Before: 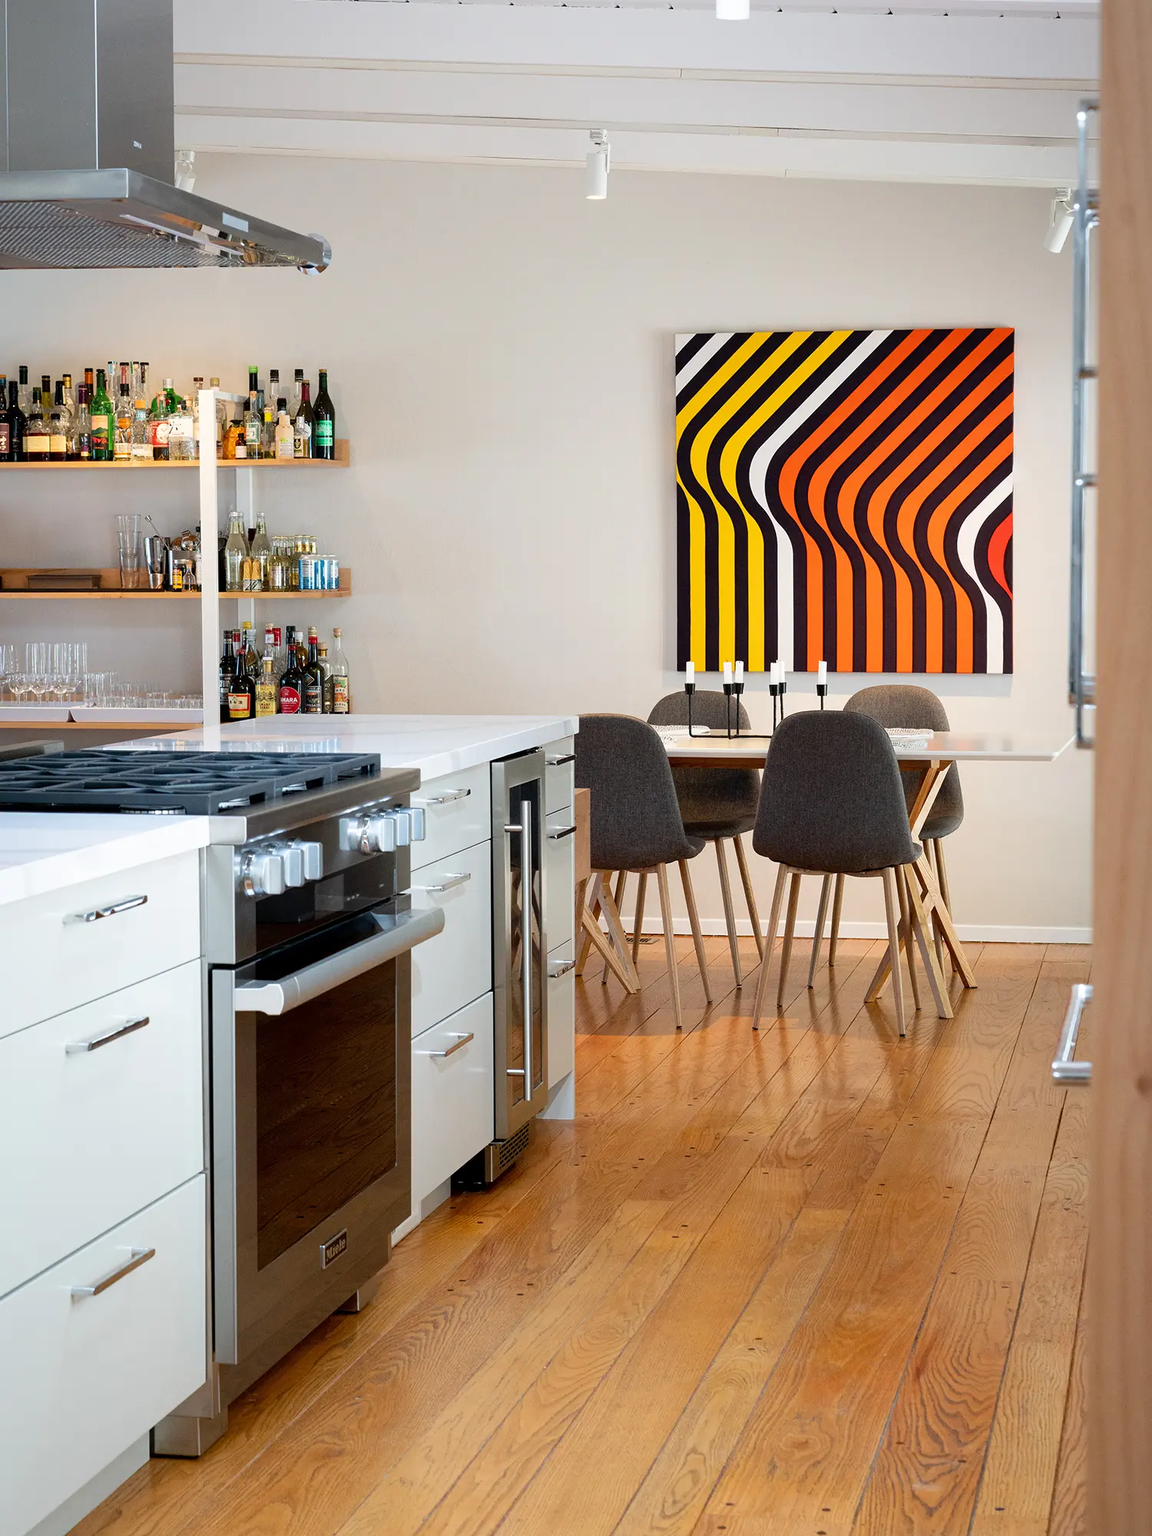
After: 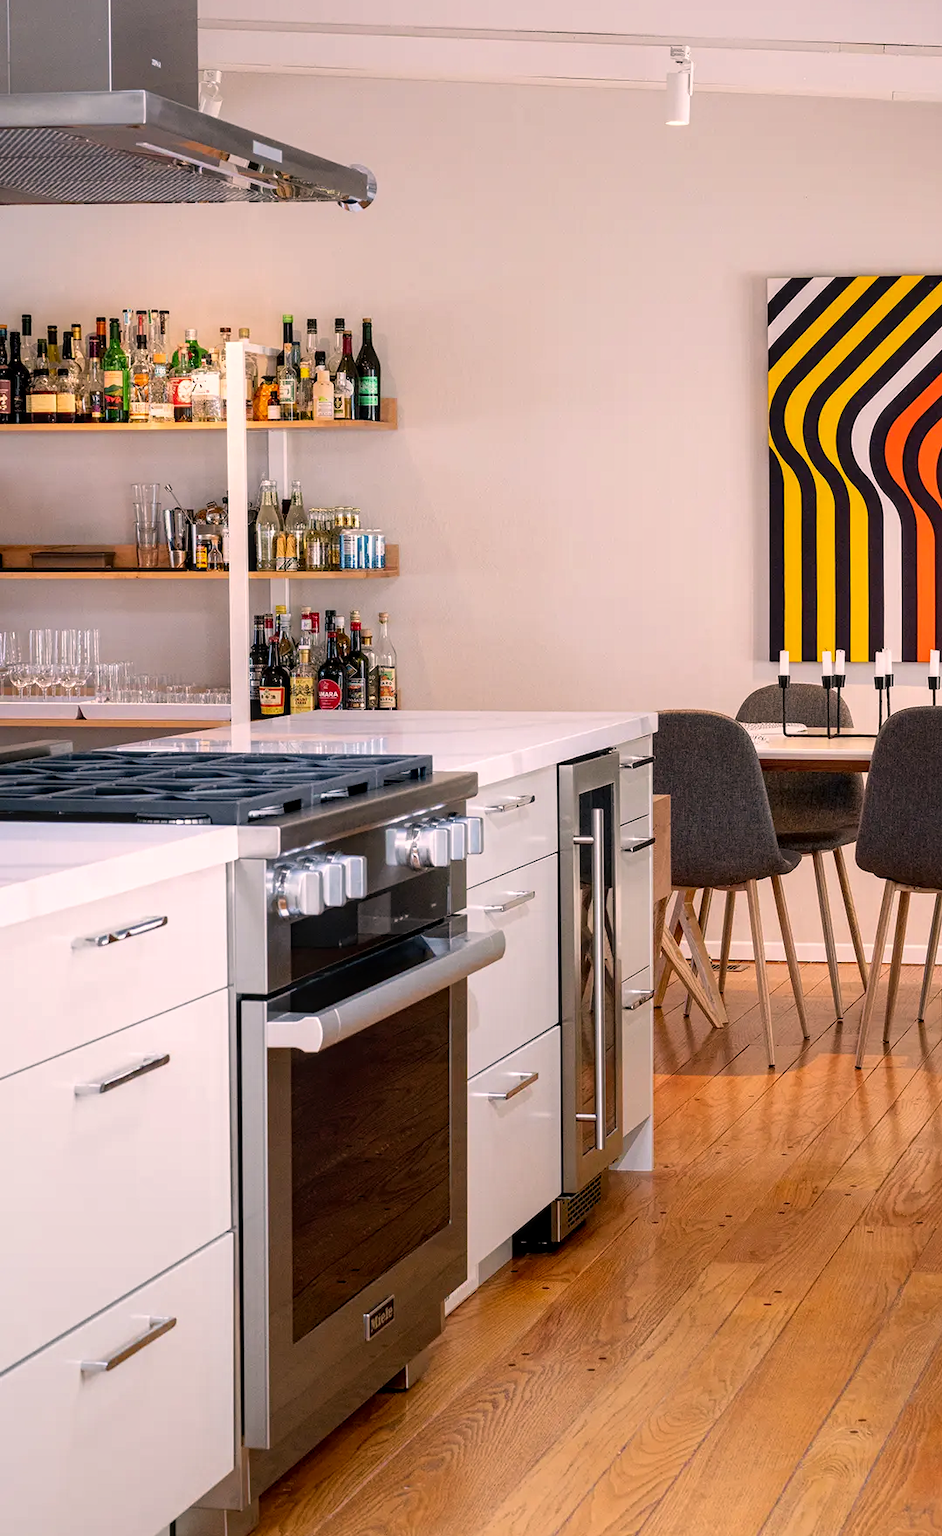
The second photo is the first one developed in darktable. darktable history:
local contrast: detail 130%
crop: top 5.803%, right 27.864%, bottom 5.804%
contrast equalizer: y [[0.5, 0.5, 0.468, 0.5, 0.5, 0.5], [0.5 ×6], [0.5 ×6], [0 ×6], [0 ×6]]
color correction: highlights a* 12.23, highlights b* 5.41
